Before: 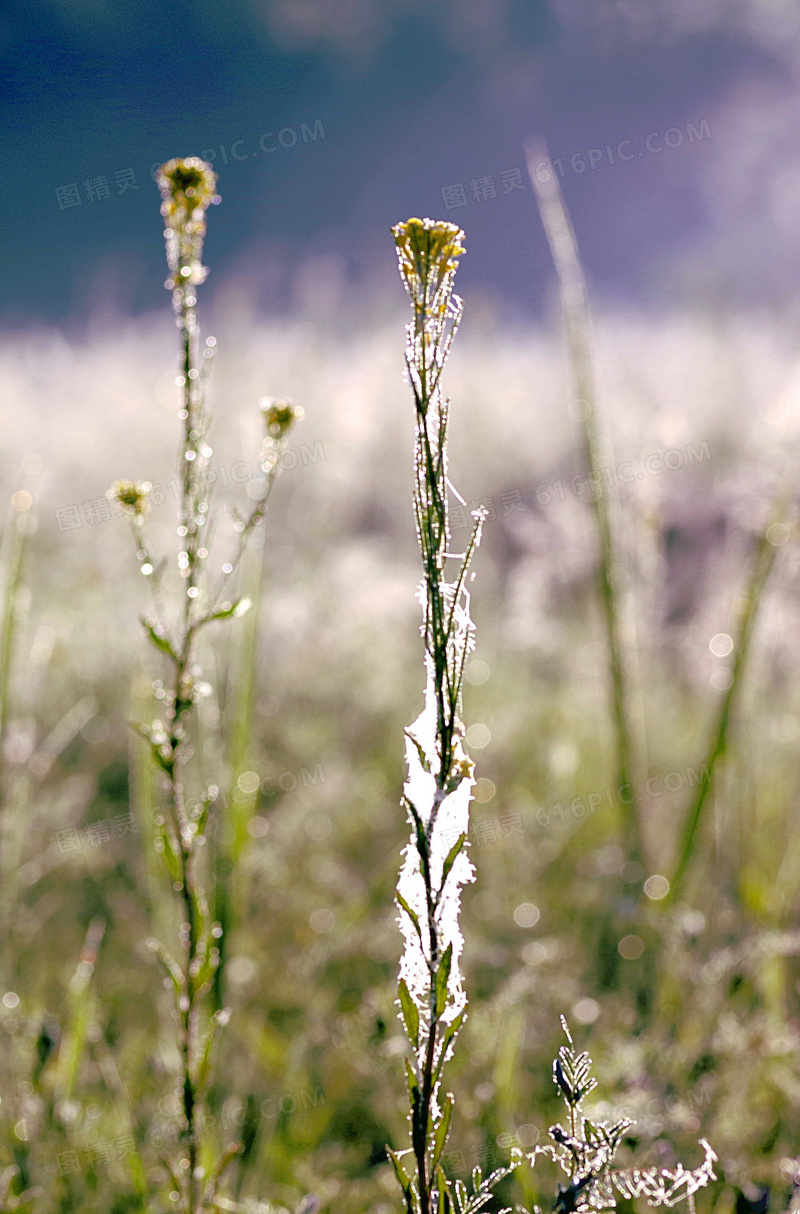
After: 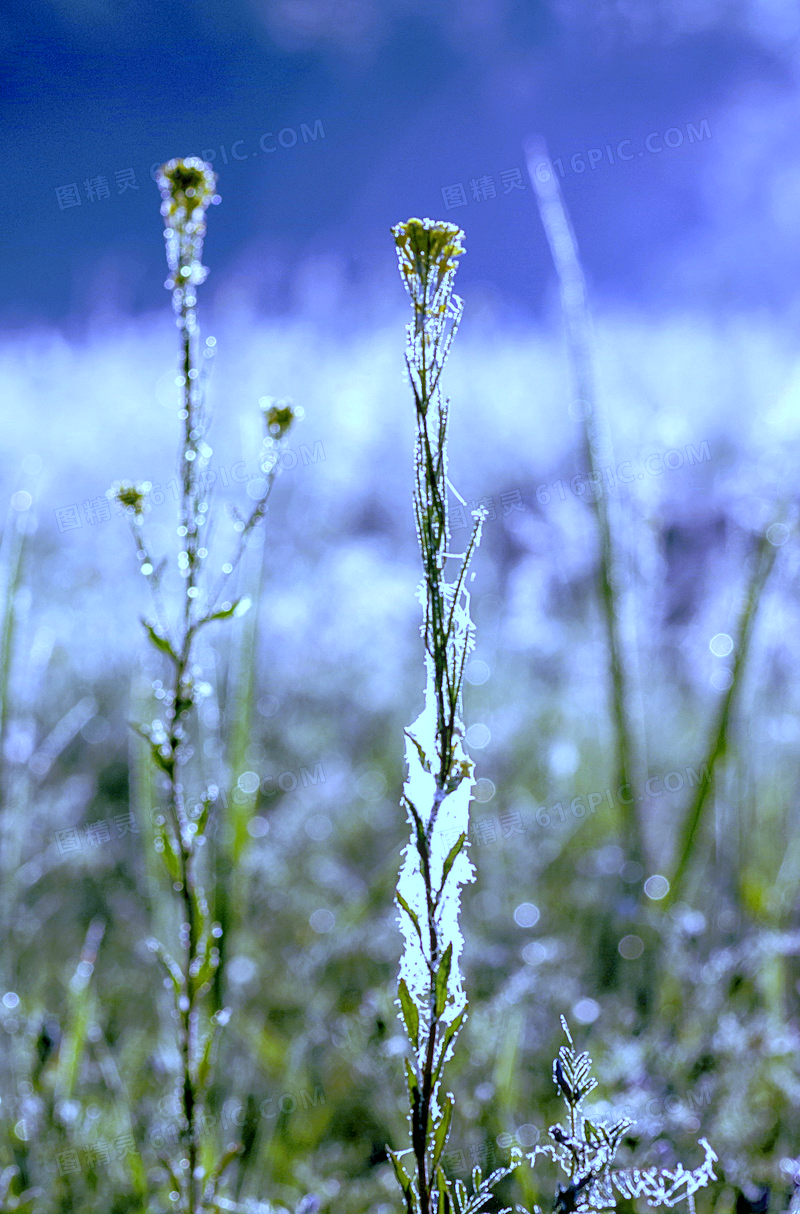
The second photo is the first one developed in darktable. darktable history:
local contrast: on, module defaults
white balance: red 0.766, blue 1.537
